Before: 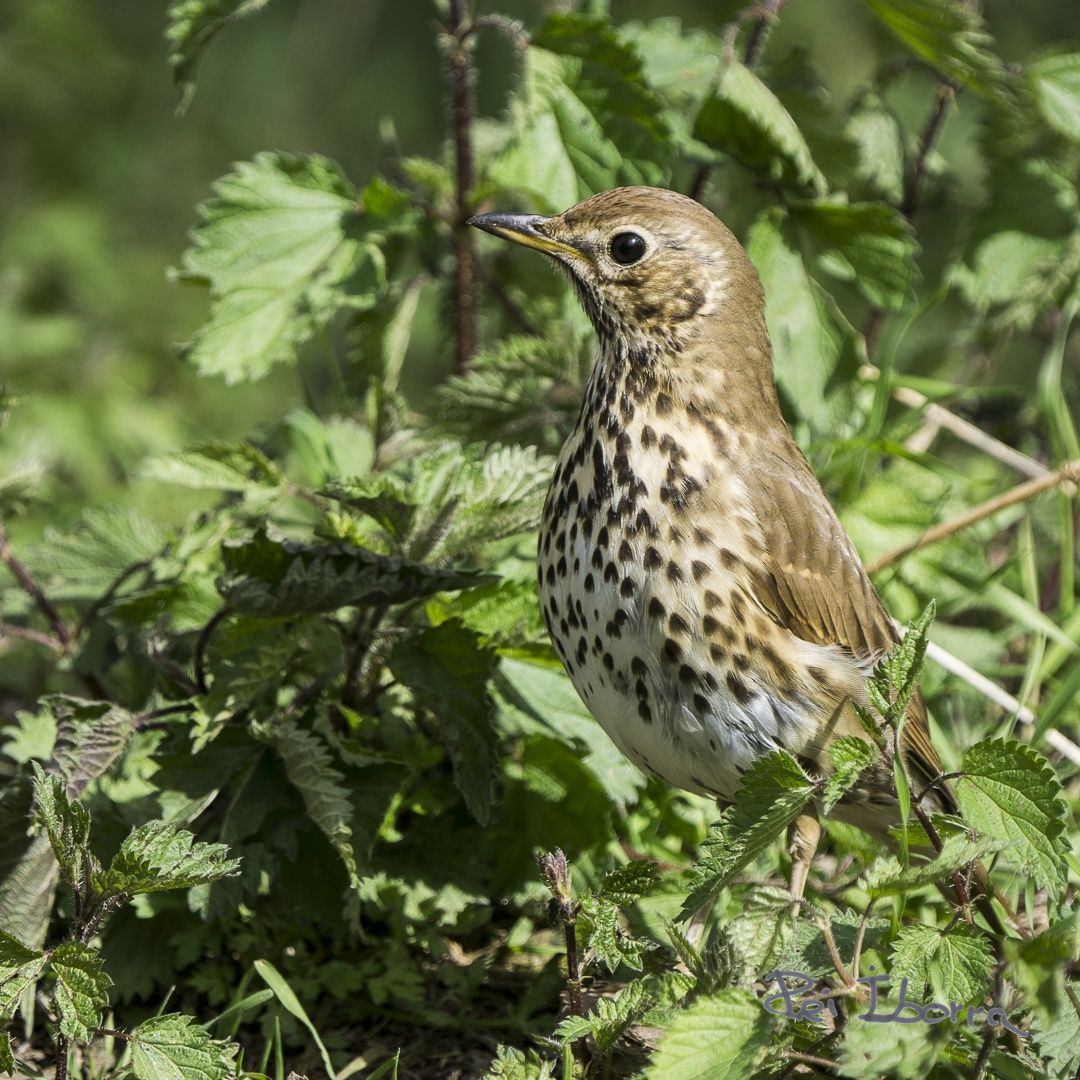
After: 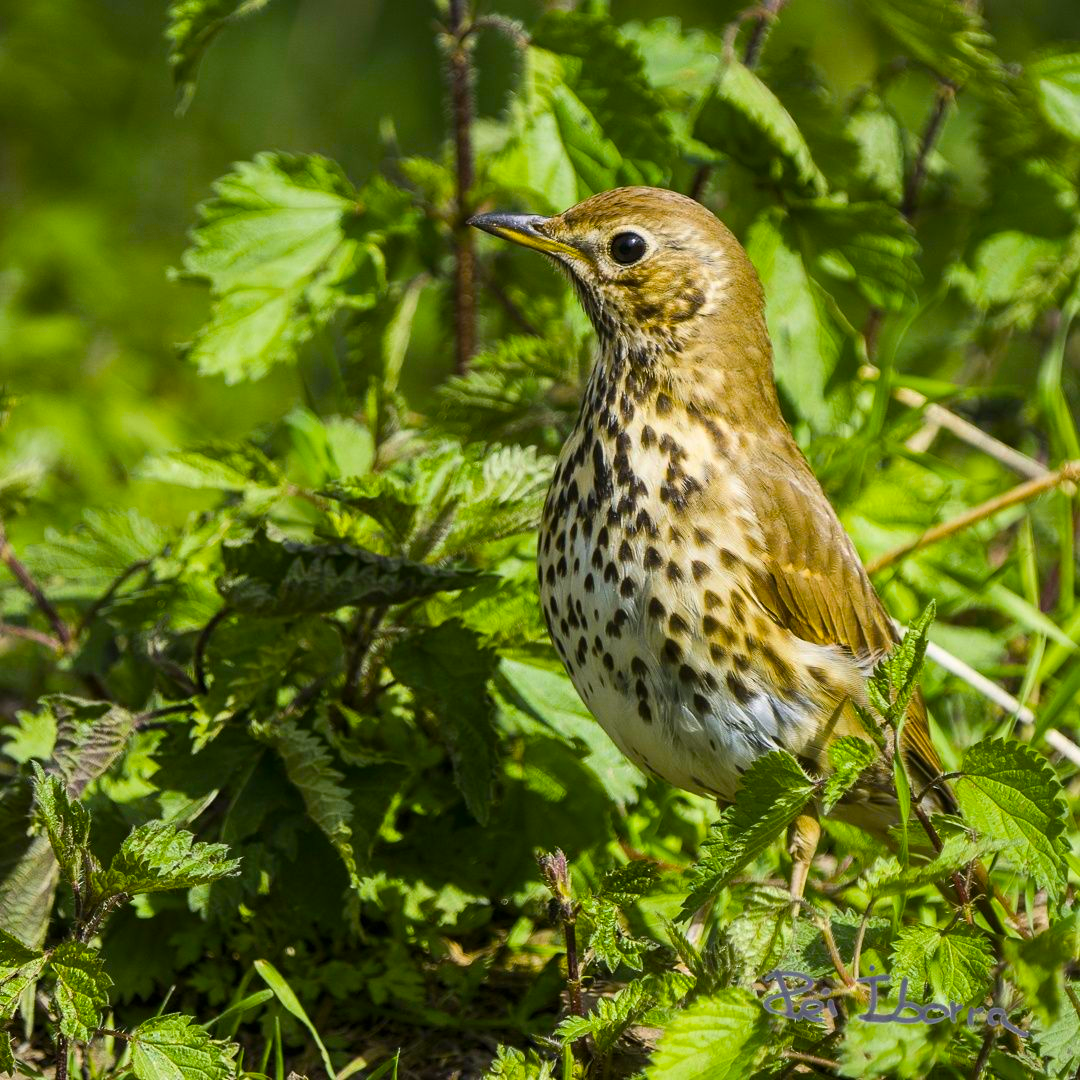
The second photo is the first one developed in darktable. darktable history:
color balance rgb: perceptual saturation grading › global saturation 19.302%, global vibrance 59.395%
